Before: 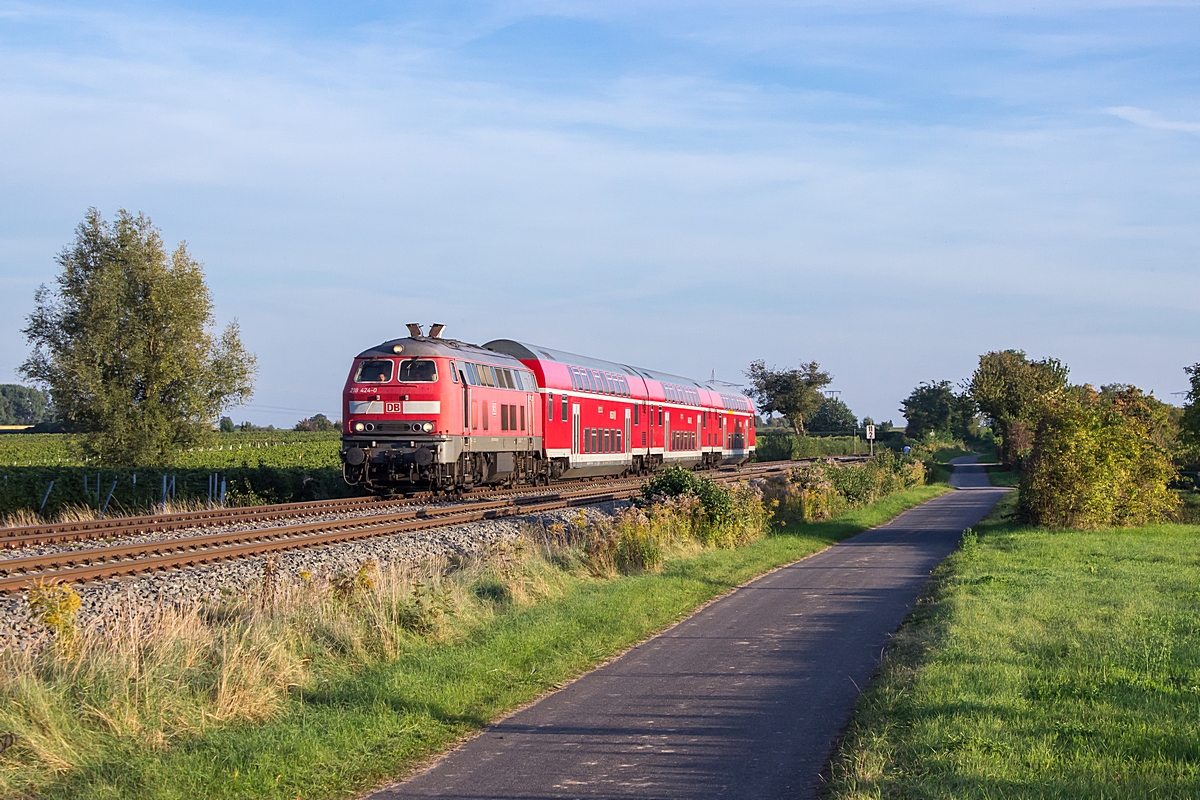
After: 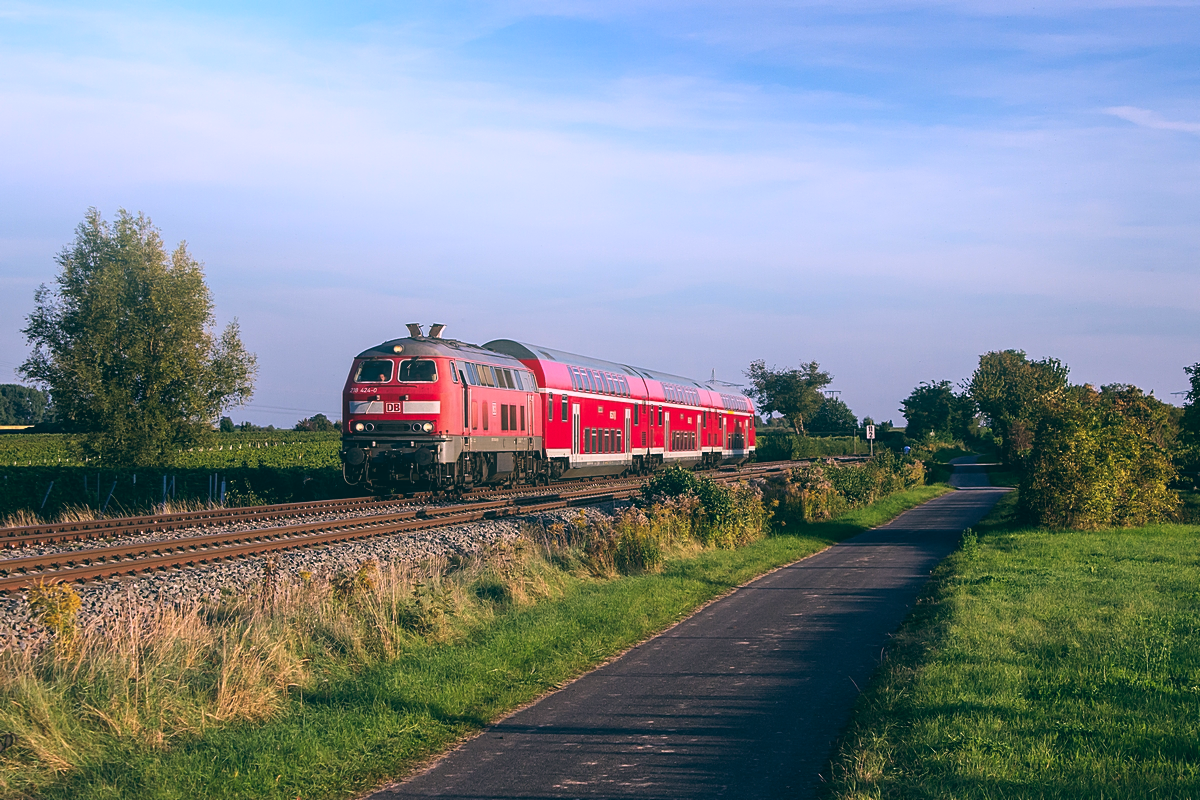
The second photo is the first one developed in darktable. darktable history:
color balance: lift [1.016, 0.983, 1, 1.017], gamma [0.78, 1.018, 1.043, 0.957], gain [0.786, 1.063, 0.937, 1.017], input saturation 118.26%, contrast 13.43%, contrast fulcrum 21.62%, output saturation 82.76%
bloom: threshold 82.5%, strength 16.25%
